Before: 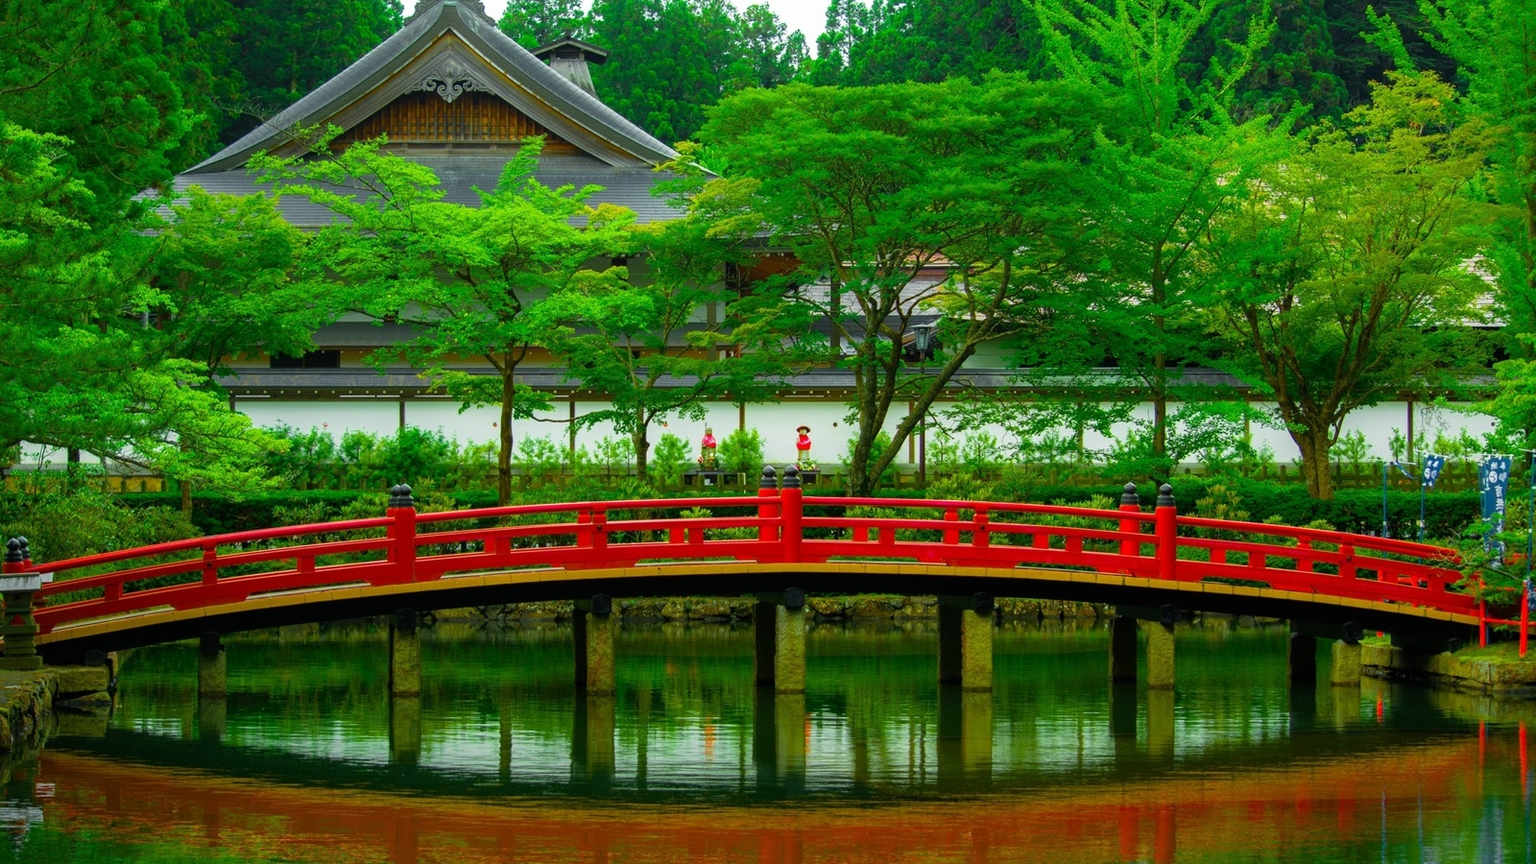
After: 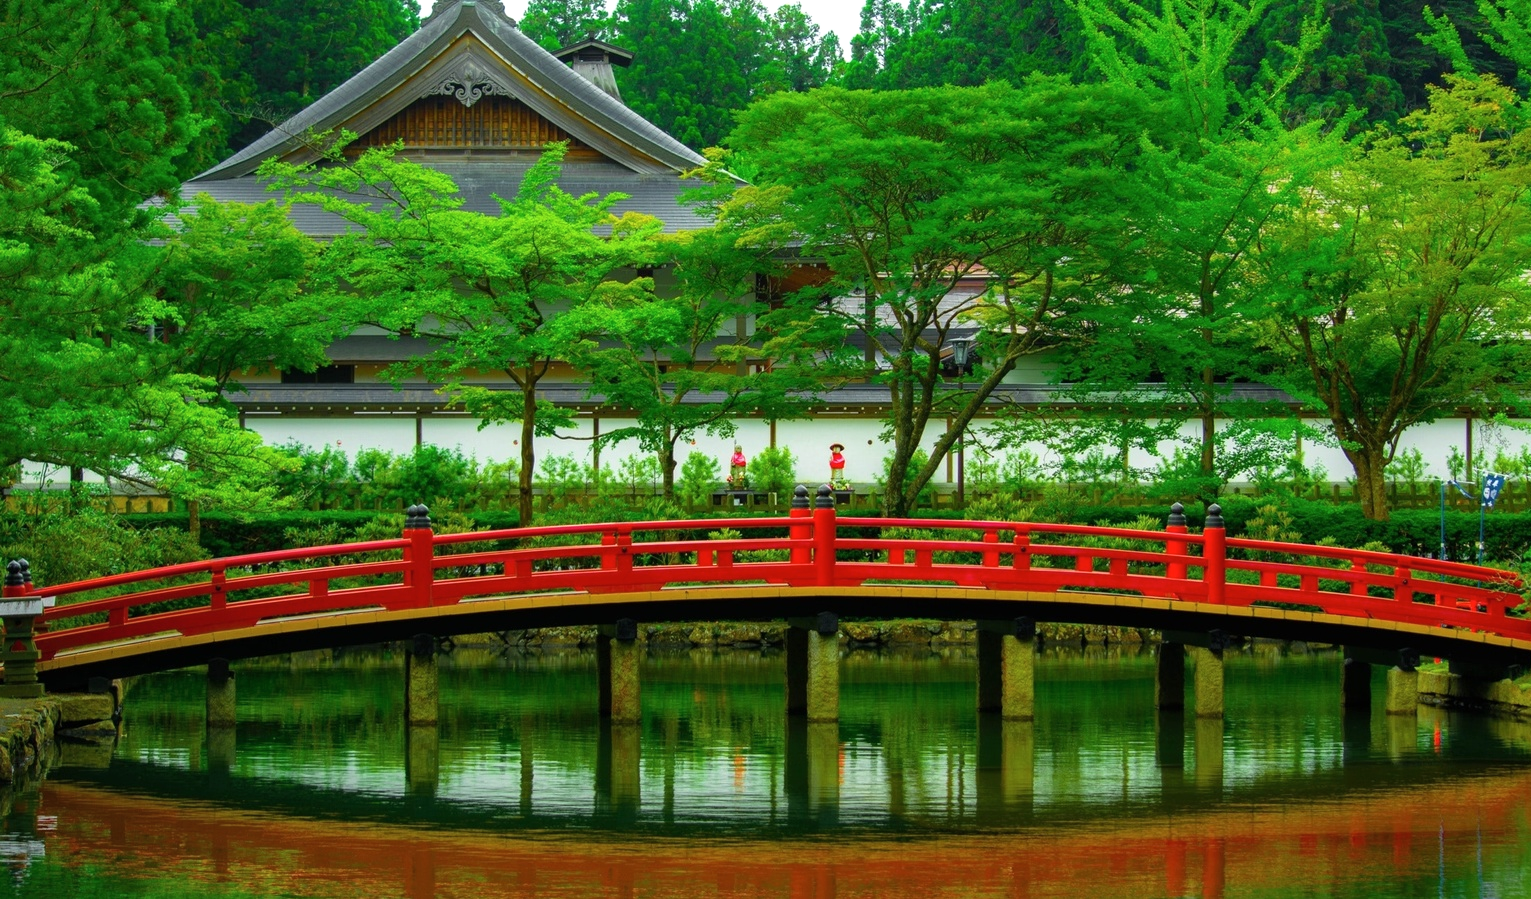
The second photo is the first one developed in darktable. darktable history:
shadows and highlights: radius 170.5, shadows 26.94, white point adjustment 3.17, highlights -67.91, soften with gaussian
crop: right 4.287%, bottom 0.037%
